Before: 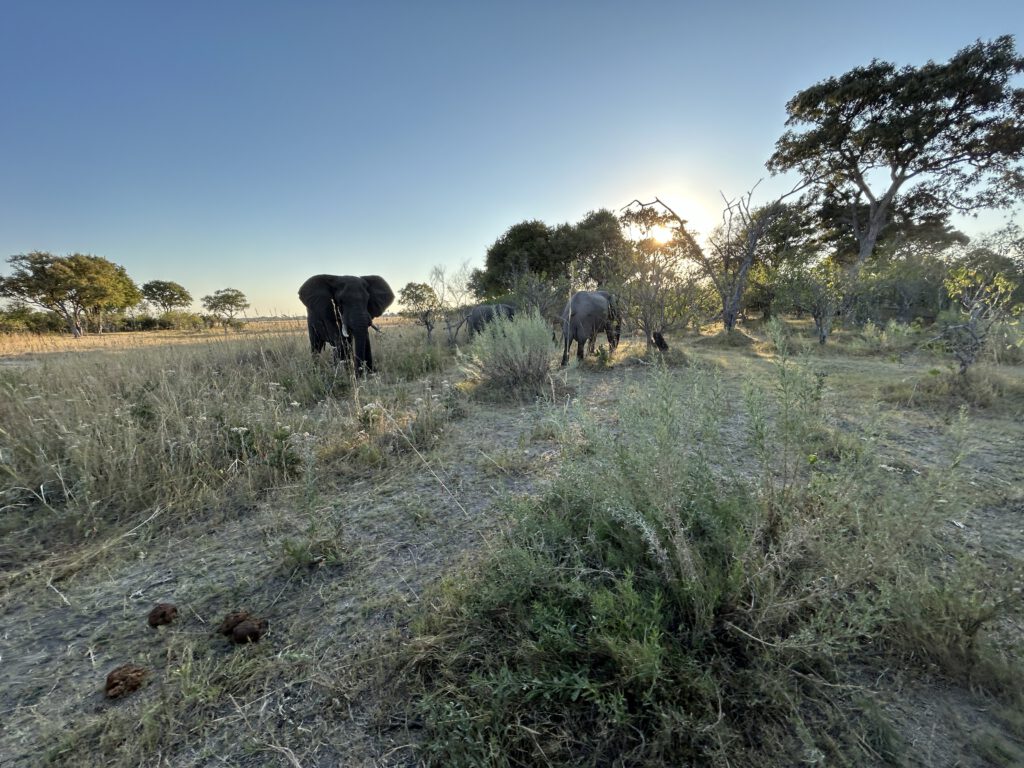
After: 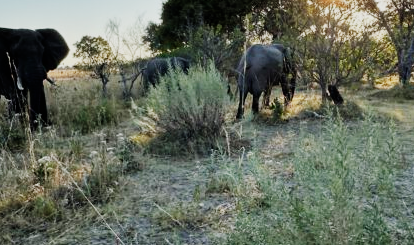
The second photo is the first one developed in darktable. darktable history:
sigmoid: contrast 1.8, skew -0.2, preserve hue 0%, red attenuation 0.1, red rotation 0.035, green attenuation 0.1, green rotation -0.017, blue attenuation 0.15, blue rotation -0.052, base primaries Rec2020
crop: left 31.751%, top 32.172%, right 27.8%, bottom 35.83%
